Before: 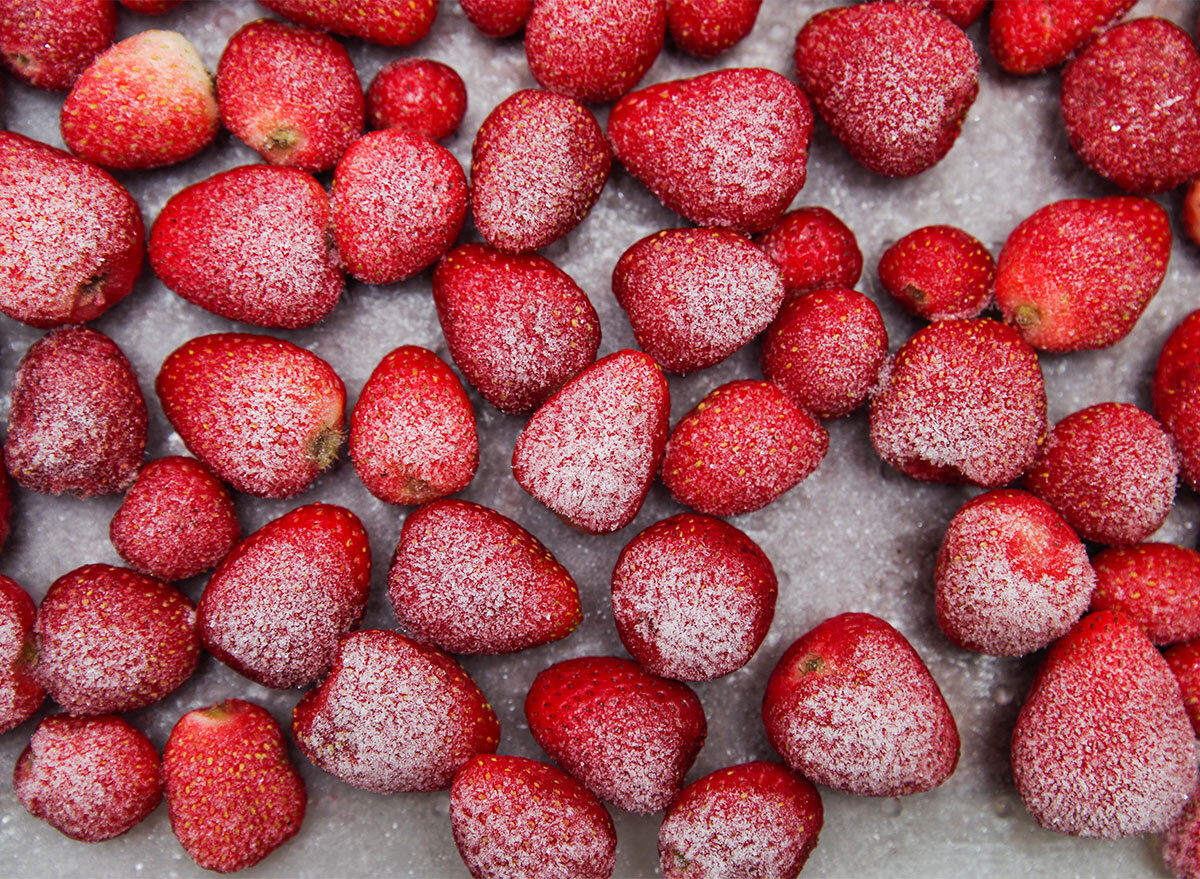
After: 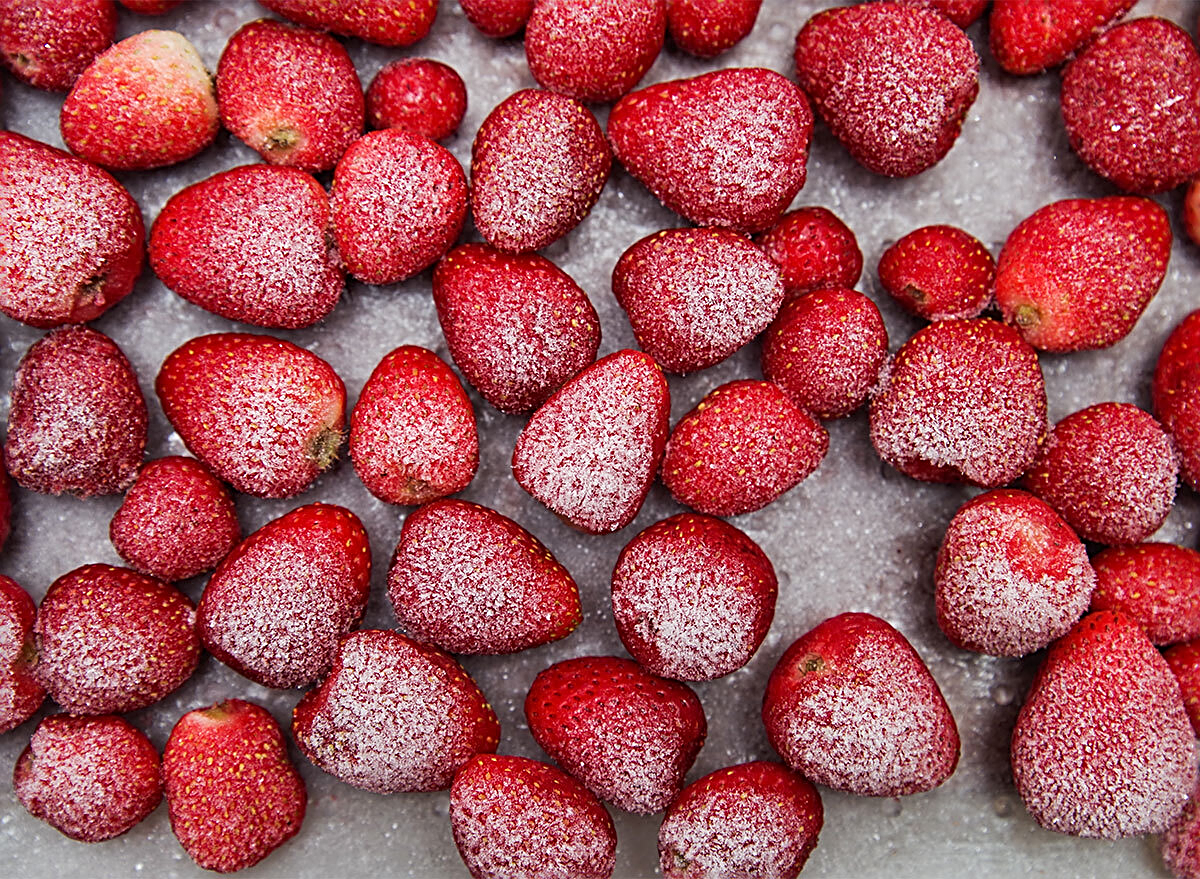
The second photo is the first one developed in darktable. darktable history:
sharpen: radius 2.665, amount 0.674
